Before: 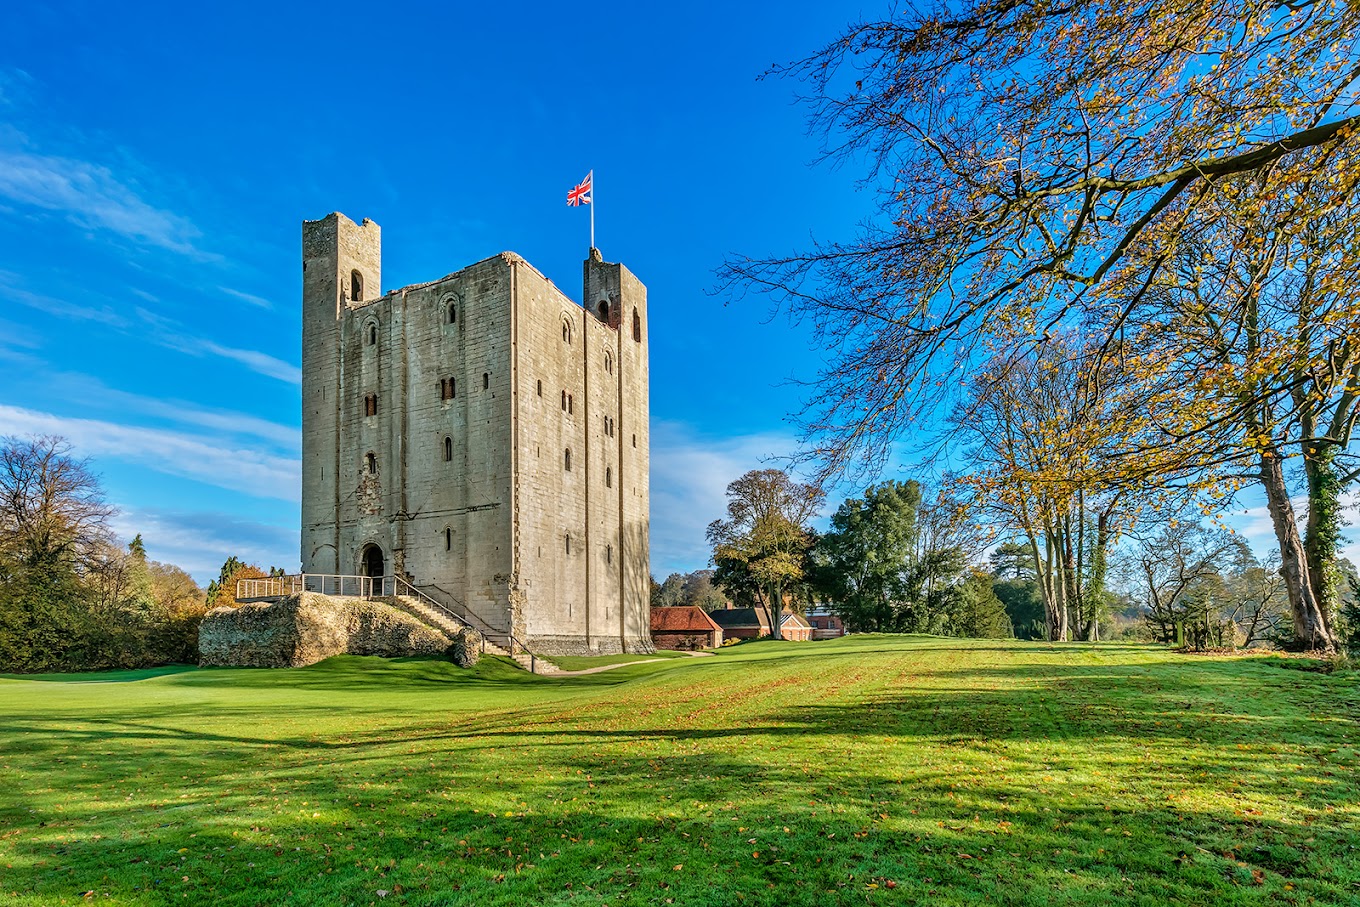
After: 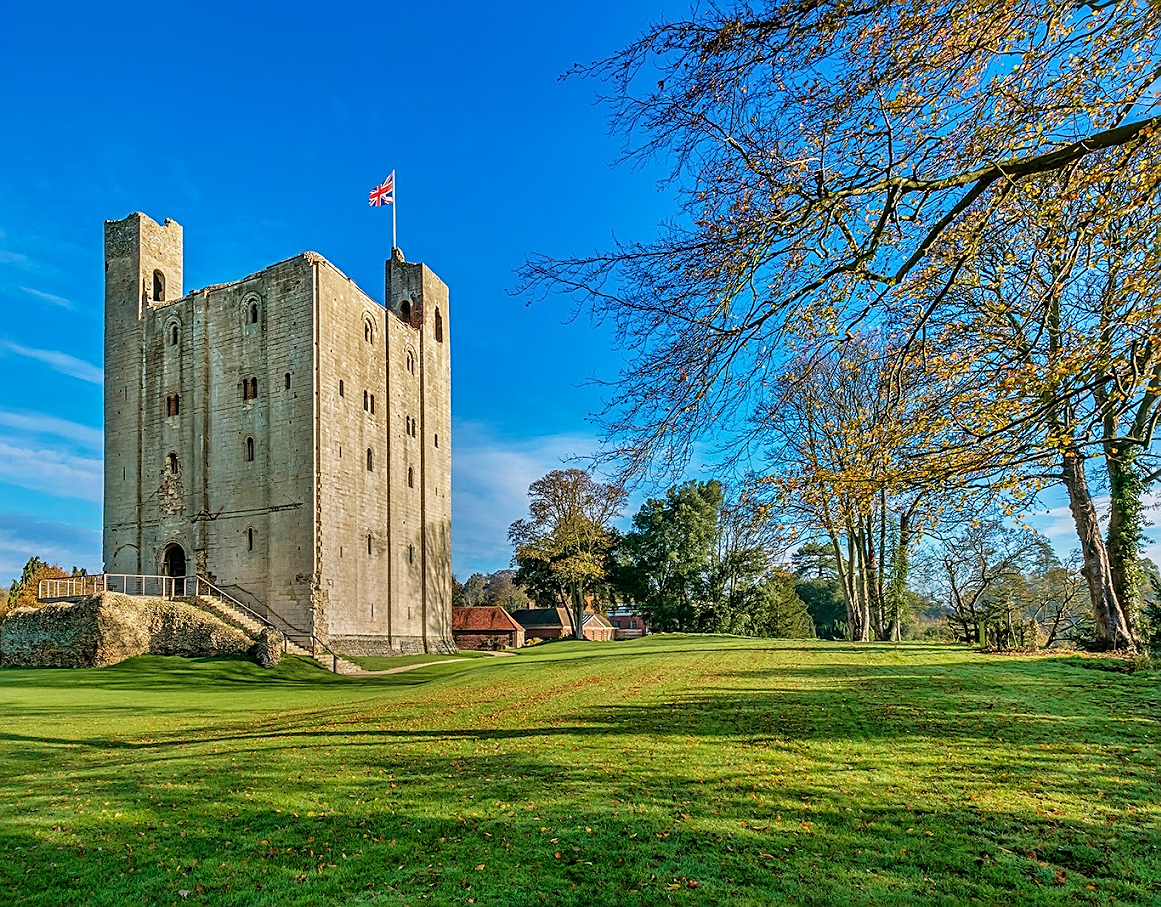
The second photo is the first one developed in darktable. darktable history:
crop and rotate: left 14.584%
graduated density: rotation -180°, offset 27.42
velvia: on, module defaults
rotate and perspective: automatic cropping off
sharpen: on, module defaults
